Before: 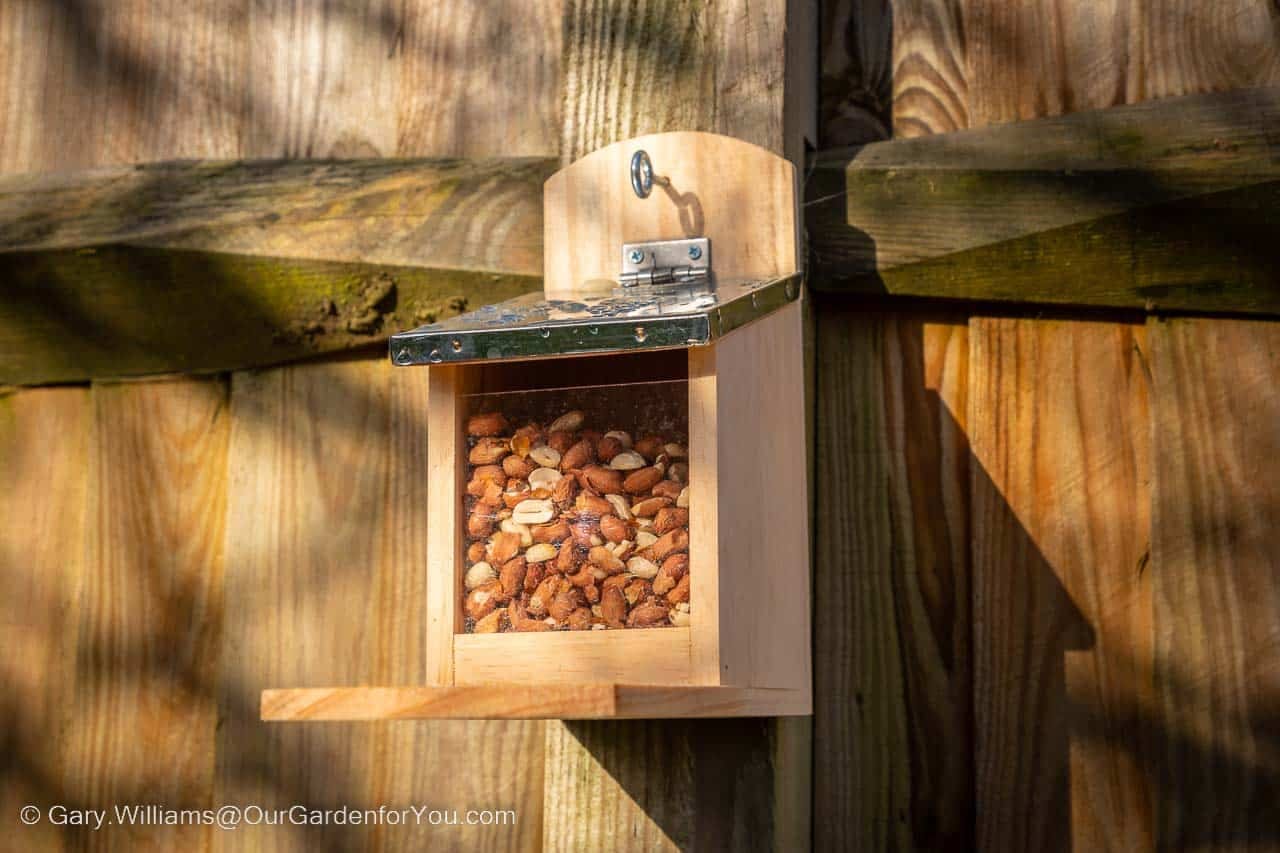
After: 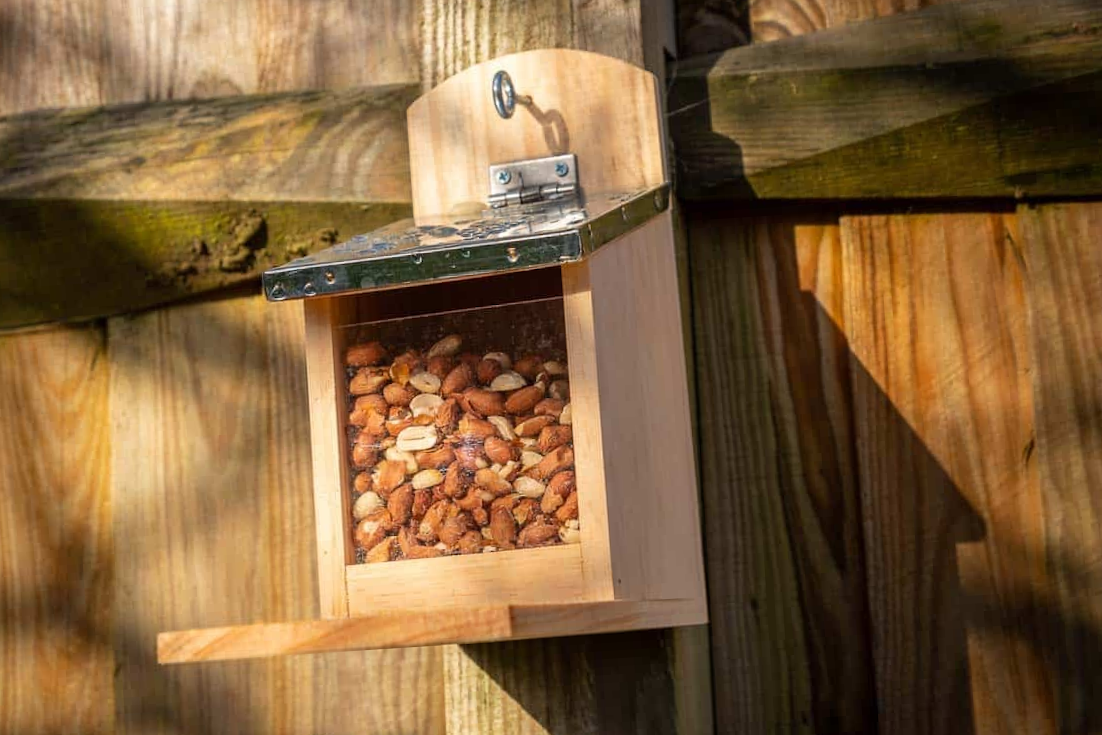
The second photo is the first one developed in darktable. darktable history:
crop and rotate: angle 3.64°, left 5.793%, top 5.672%
